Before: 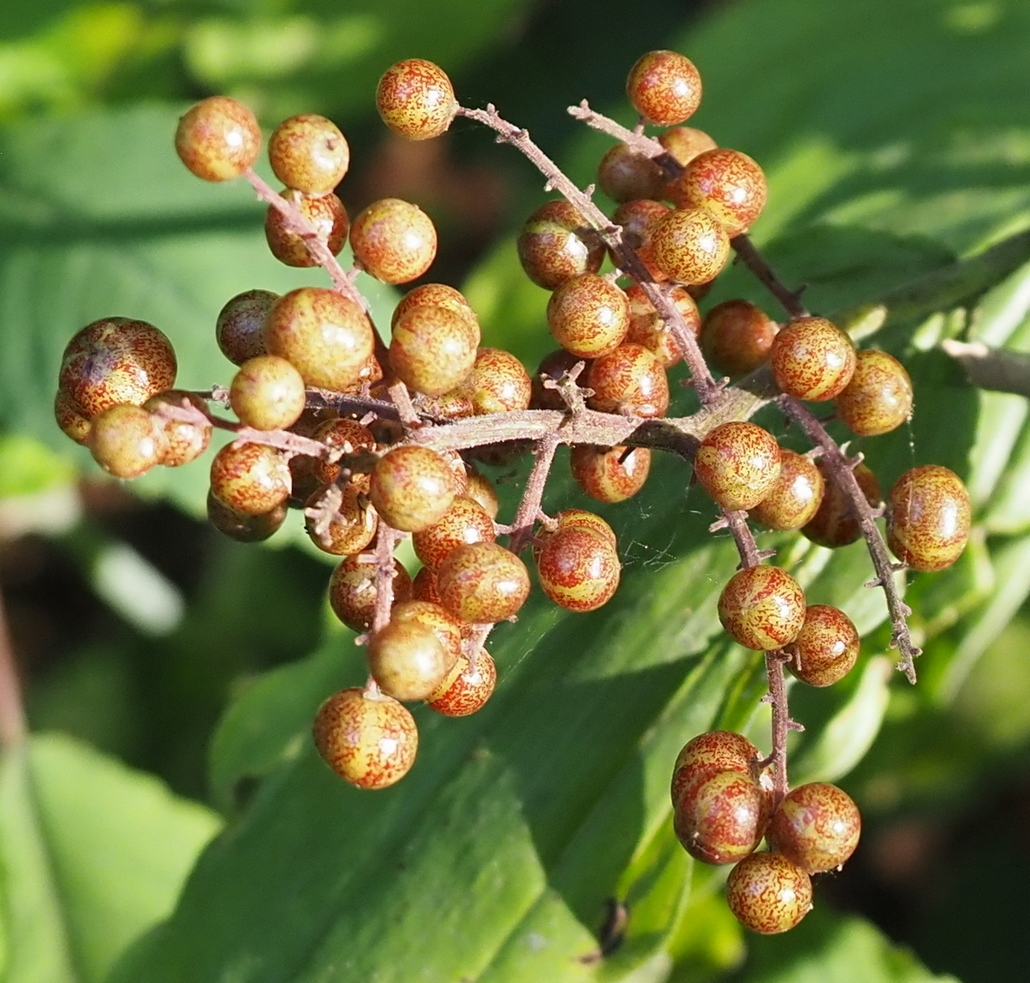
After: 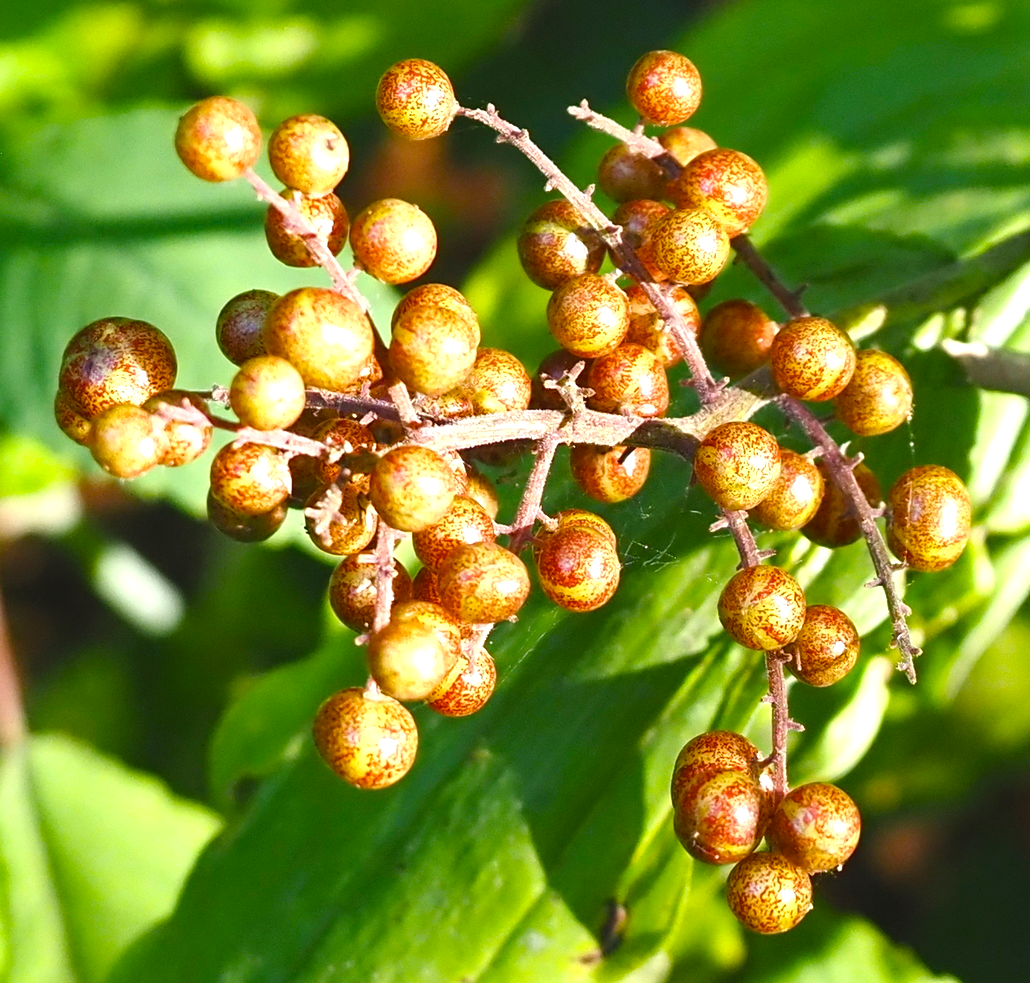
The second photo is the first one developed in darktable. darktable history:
color balance rgb: shadows lift › chroma 0.816%, shadows lift › hue 110.33°, highlights gain › luminance 14.567%, global offset › luminance 0.486%, perceptual saturation grading › global saturation 20%, perceptual saturation grading › highlights -14.133%, perceptual saturation grading › shadows 49.737%, perceptual brilliance grading › global brilliance 11.323%, global vibrance 20%
